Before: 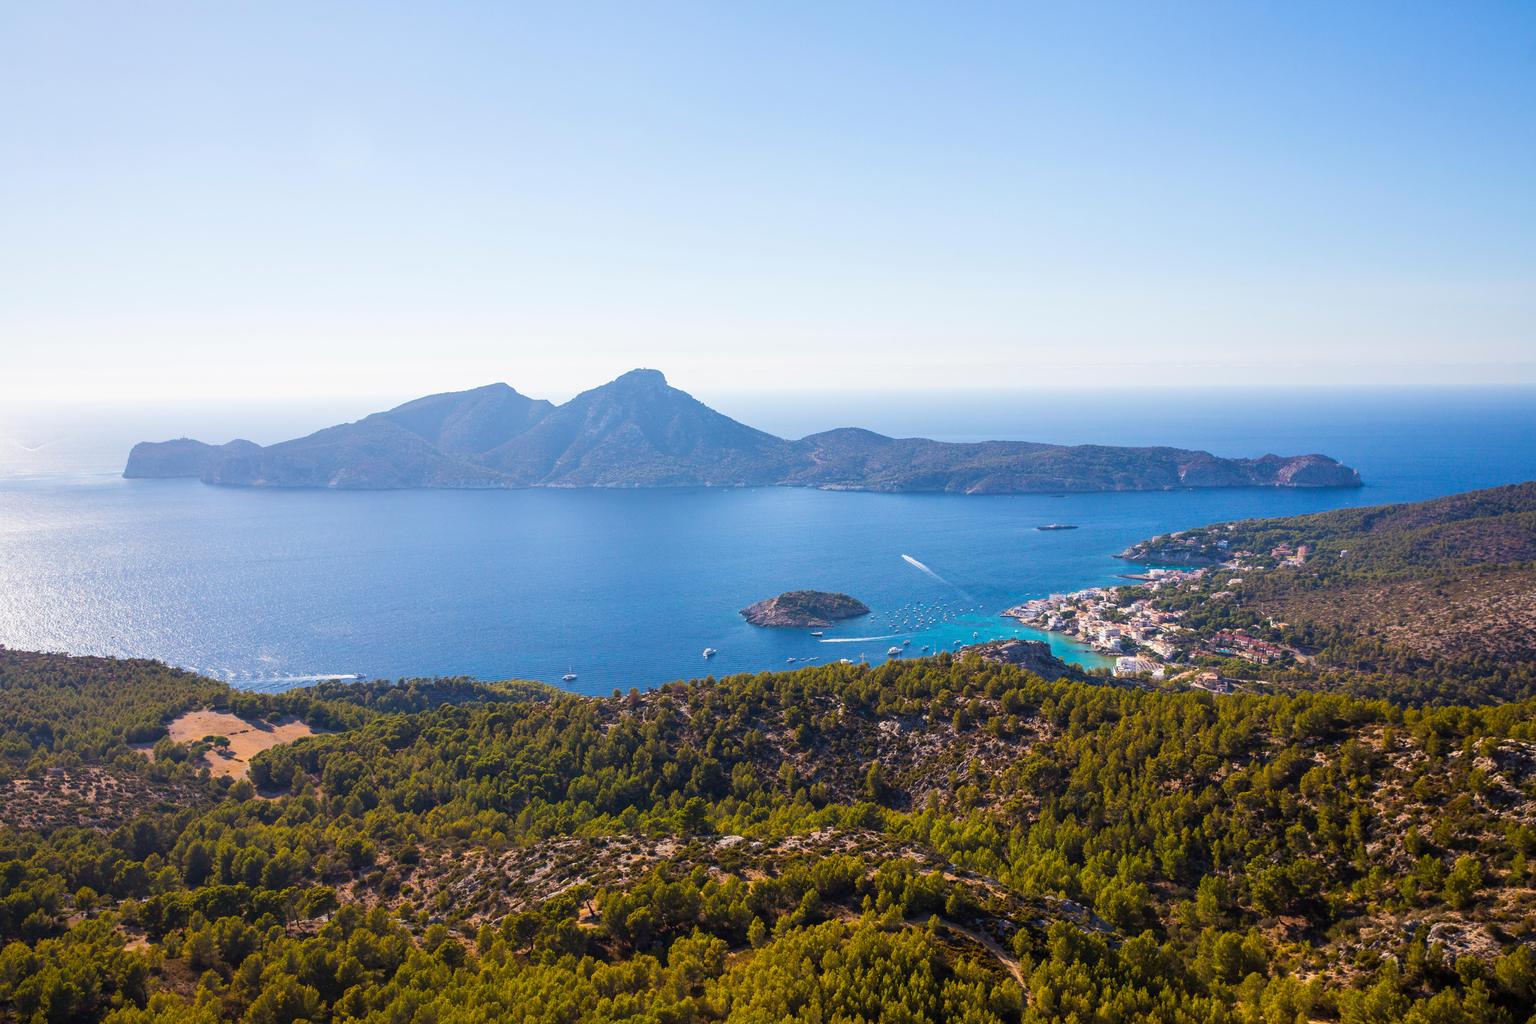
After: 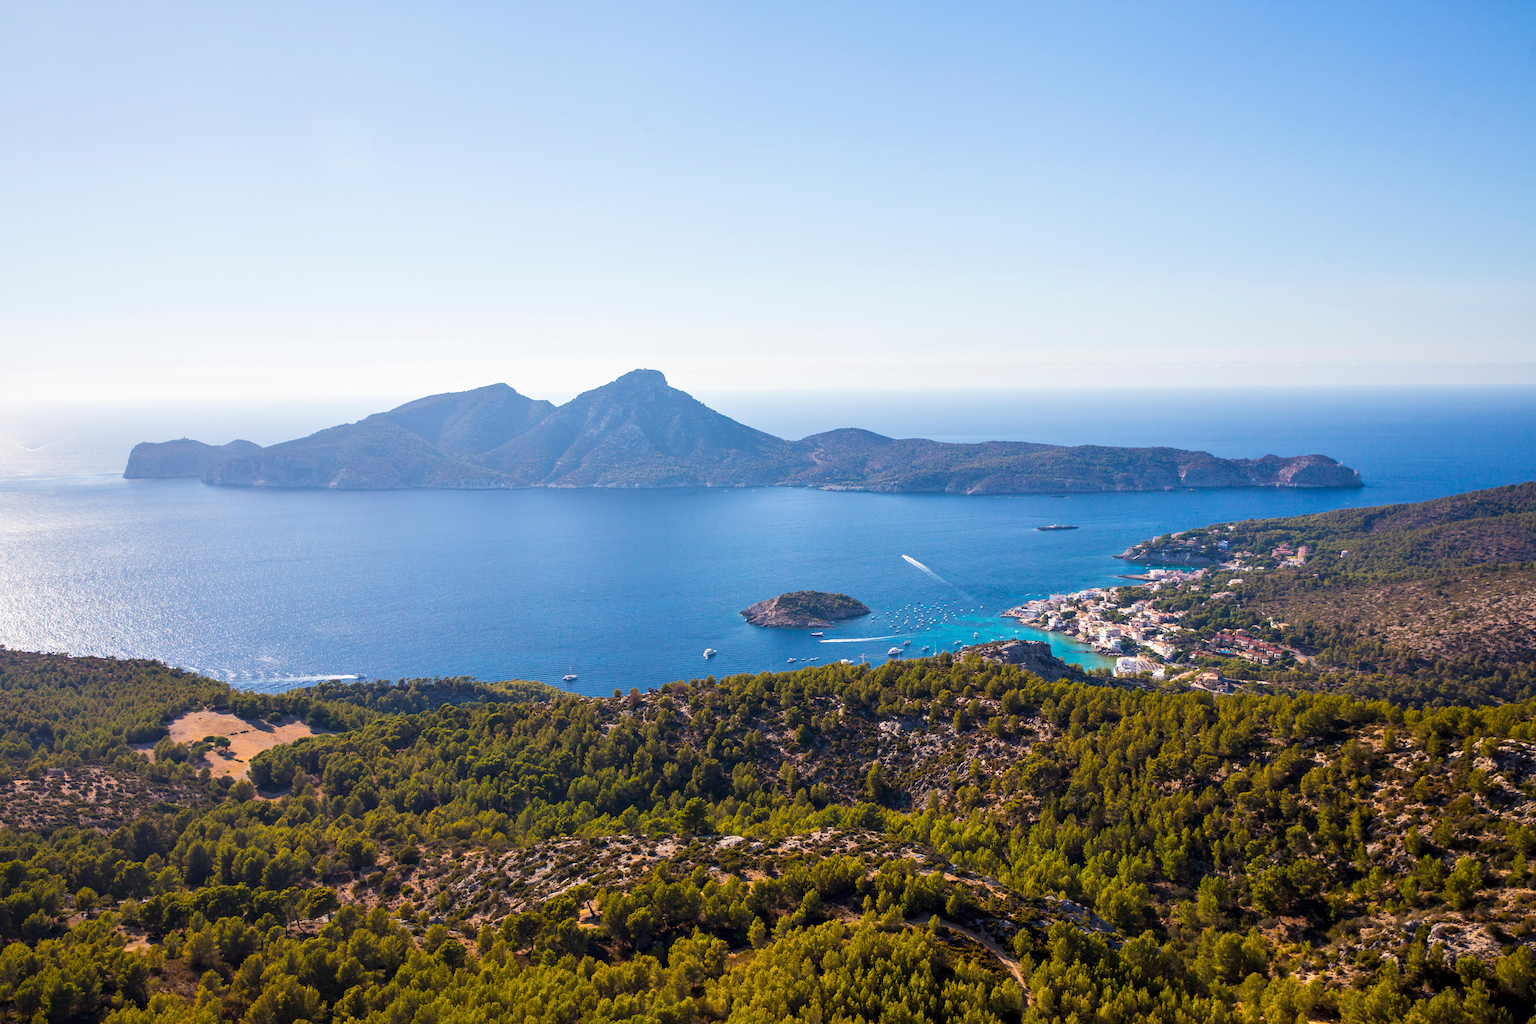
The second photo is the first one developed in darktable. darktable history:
contrast equalizer: y [[0.528 ×6], [0.514 ×6], [0.362 ×6], [0 ×6], [0 ×6]]
